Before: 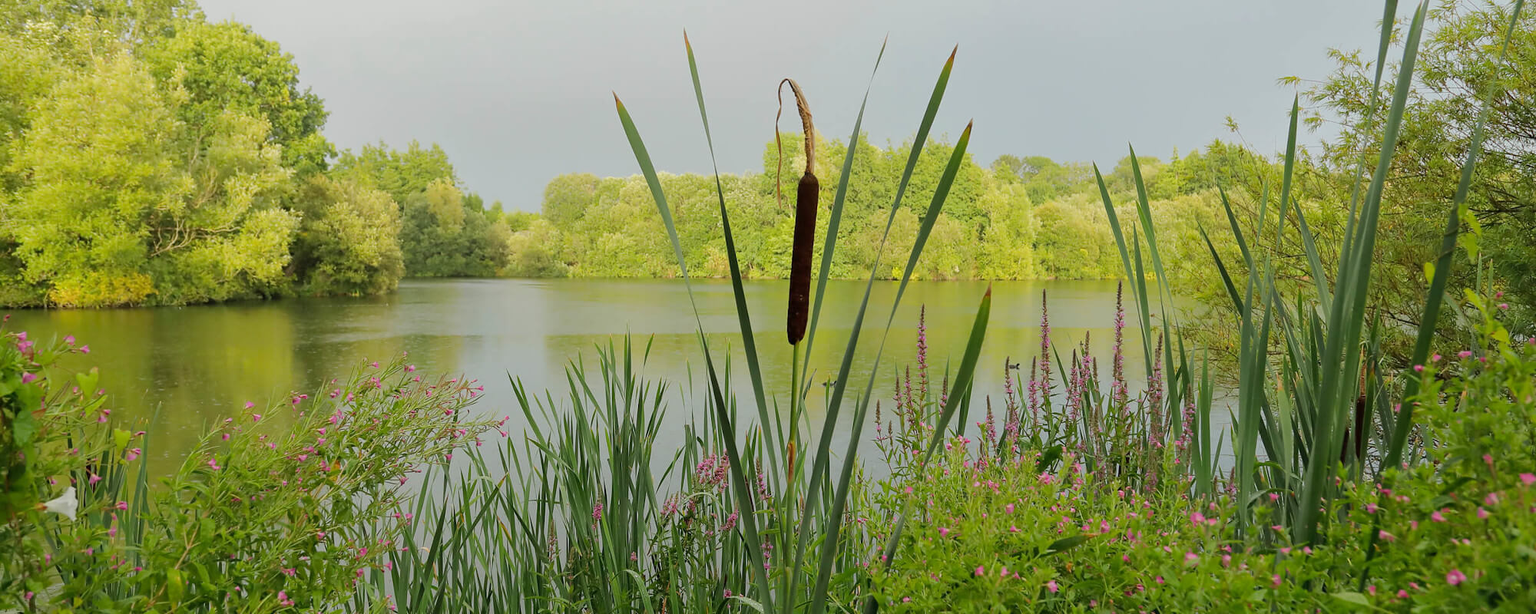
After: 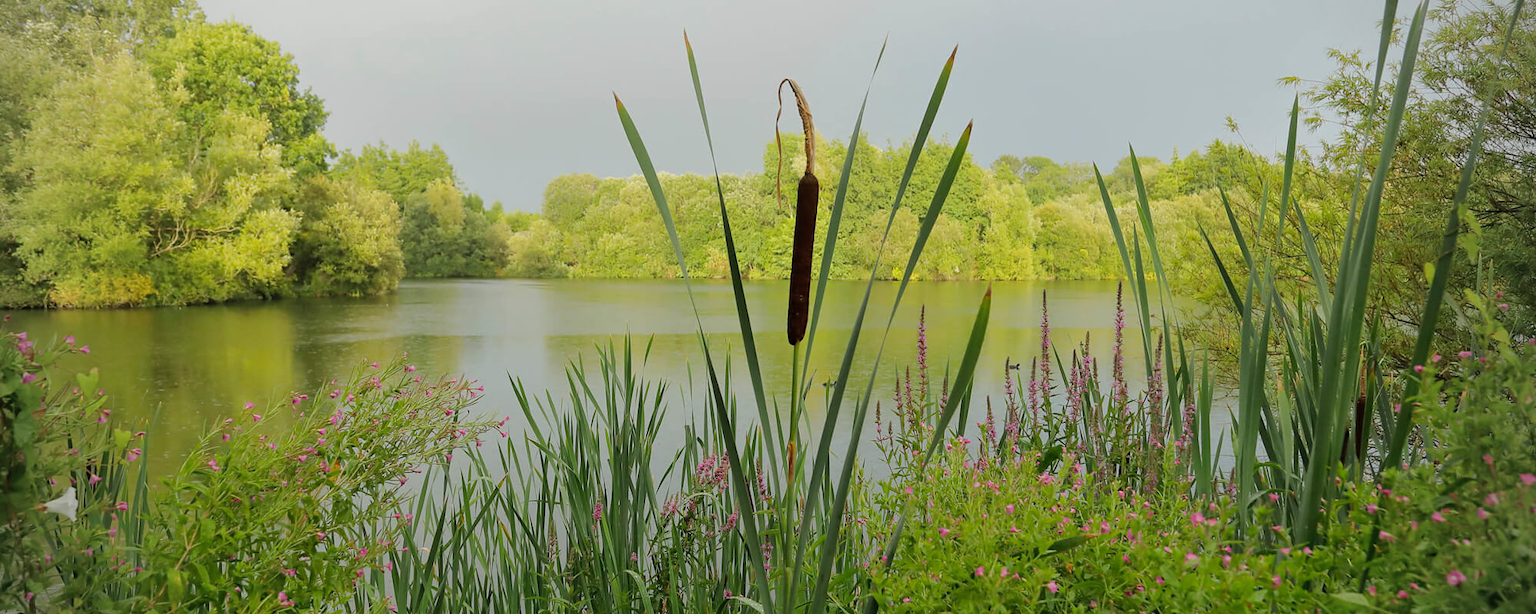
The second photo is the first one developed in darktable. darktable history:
vignetting: fall-off radius 60.95%, brightness -0.614, saturation -0.67
